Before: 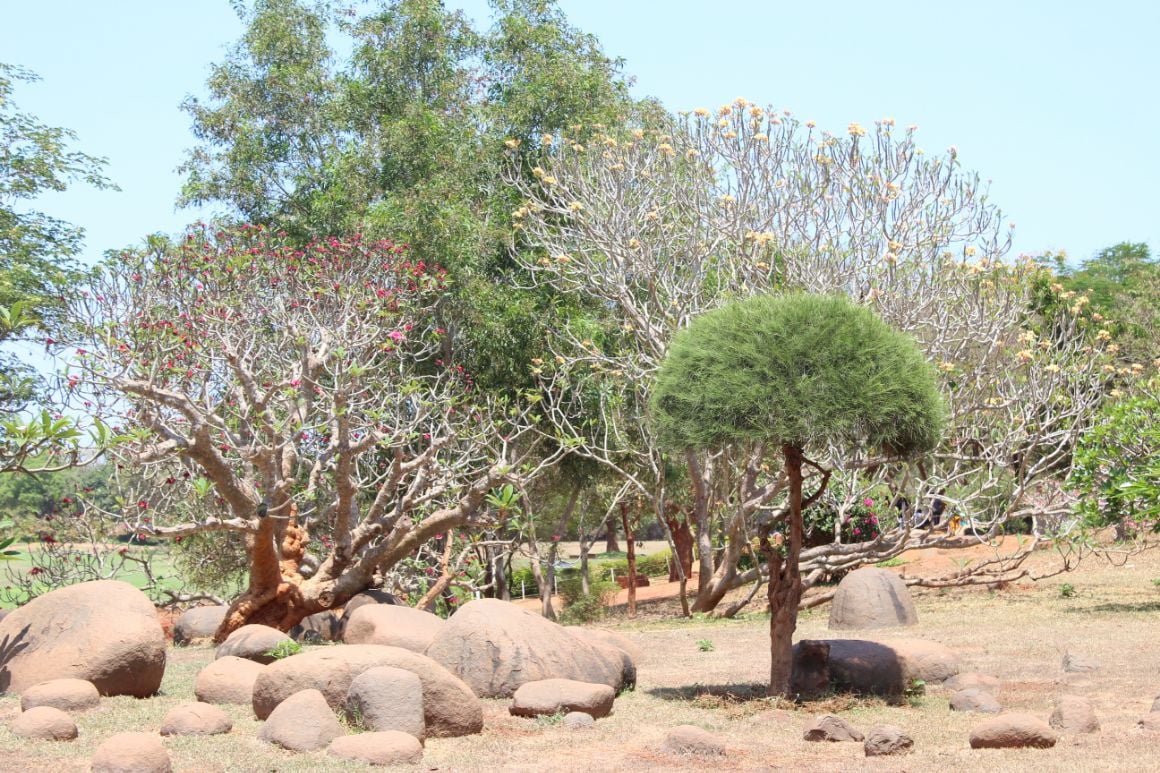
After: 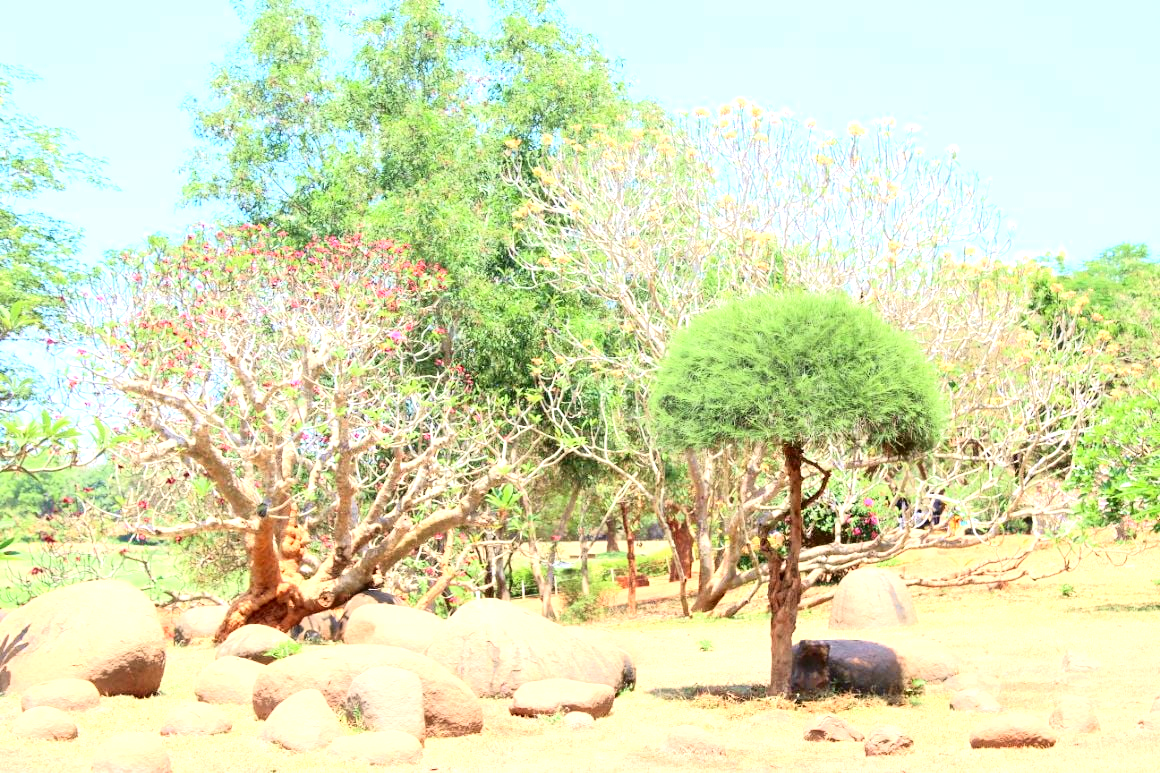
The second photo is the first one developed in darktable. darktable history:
exposure: black level correction 0, exposure 1.1 EV, compensate exposure bias true, compensate highlight preservation false
tone curve: curves: ch0 [(0, 0.014) (0.17, 0.099) (0.392, 0.438) (0.725, 0.828) (0.872, 0.918) (1, 0.981)]; ch1 [(0, 0) (0.402, 0.36) (0.488, 0.466) (0.5, 0.499) (0.515, 0.515) (0.574, 0.595) (0.619, 0.65) (0.701, 0.725) (1, 1)]; ch2 [(0, 0) (0.432, 0.422) (0.486, 0.49) (0.503, 0.503) (0.523, 0.554) (0.562, 0.606) (0.644, 0.694) (0.717, 0.753) (1, 0.991)], color space Lab, independent channels, preserve colors none
